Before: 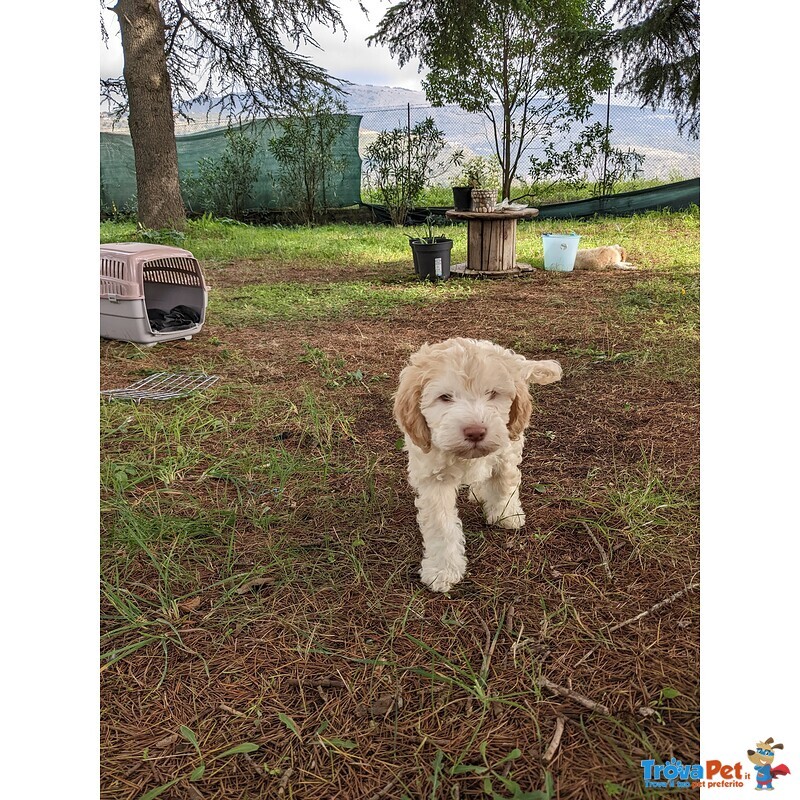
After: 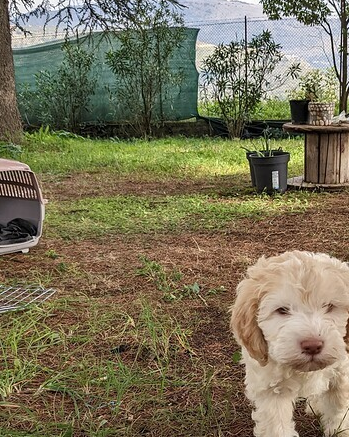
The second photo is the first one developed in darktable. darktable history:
crop: left 20.382%, top 10.878%, right 35.92%, bottom 34.442%
